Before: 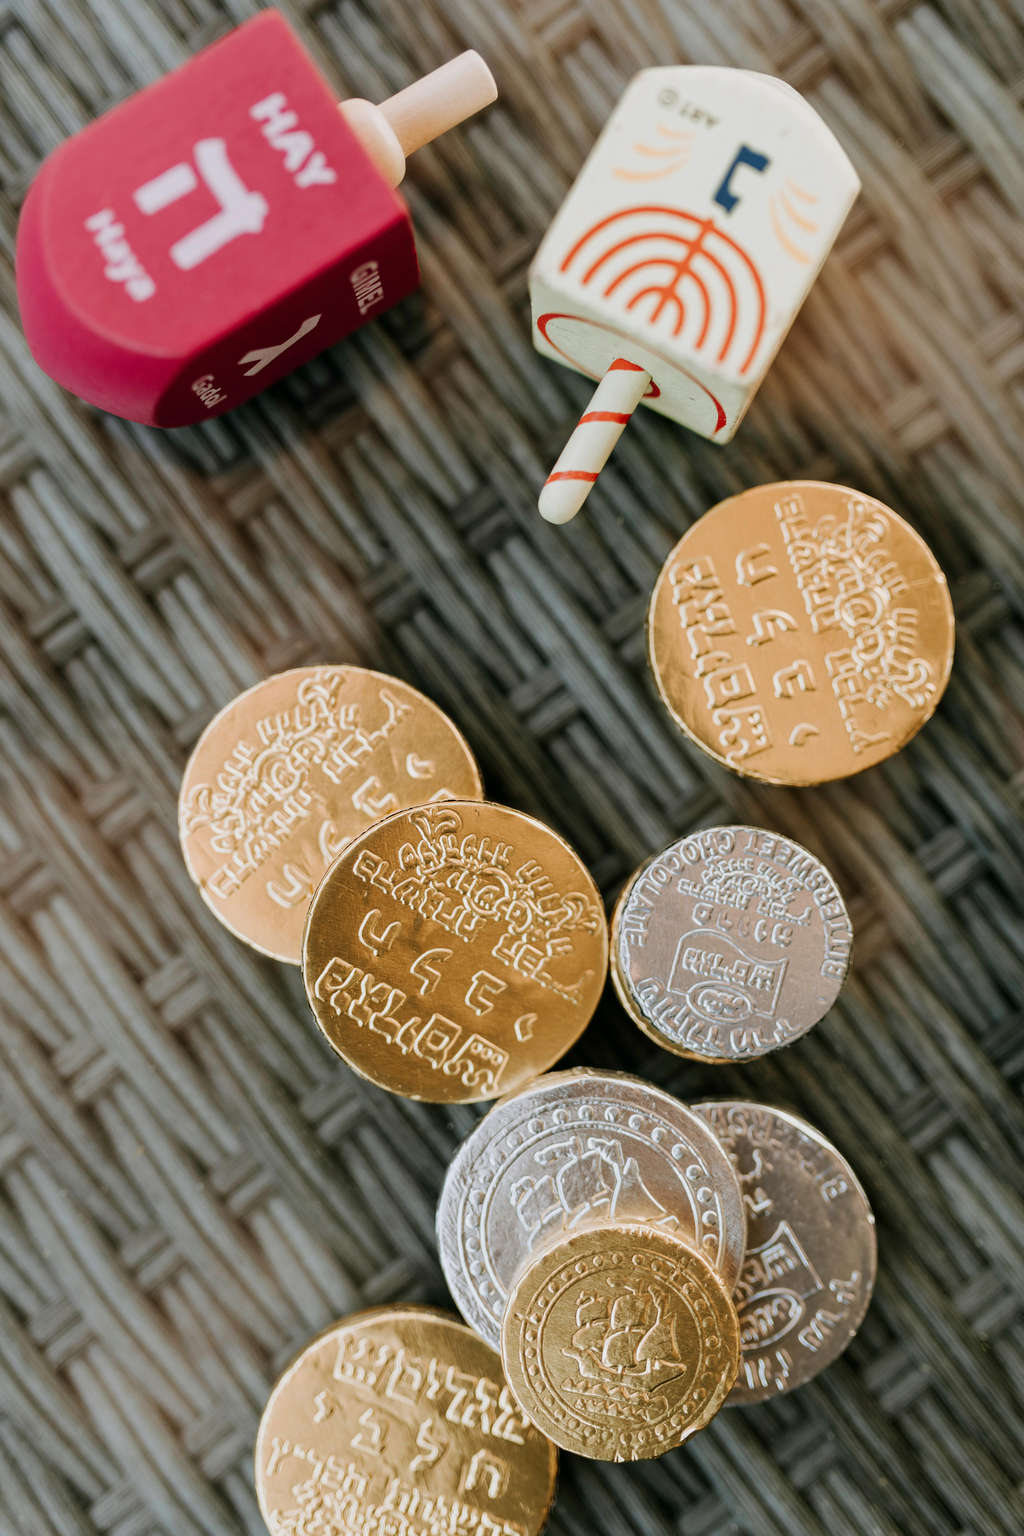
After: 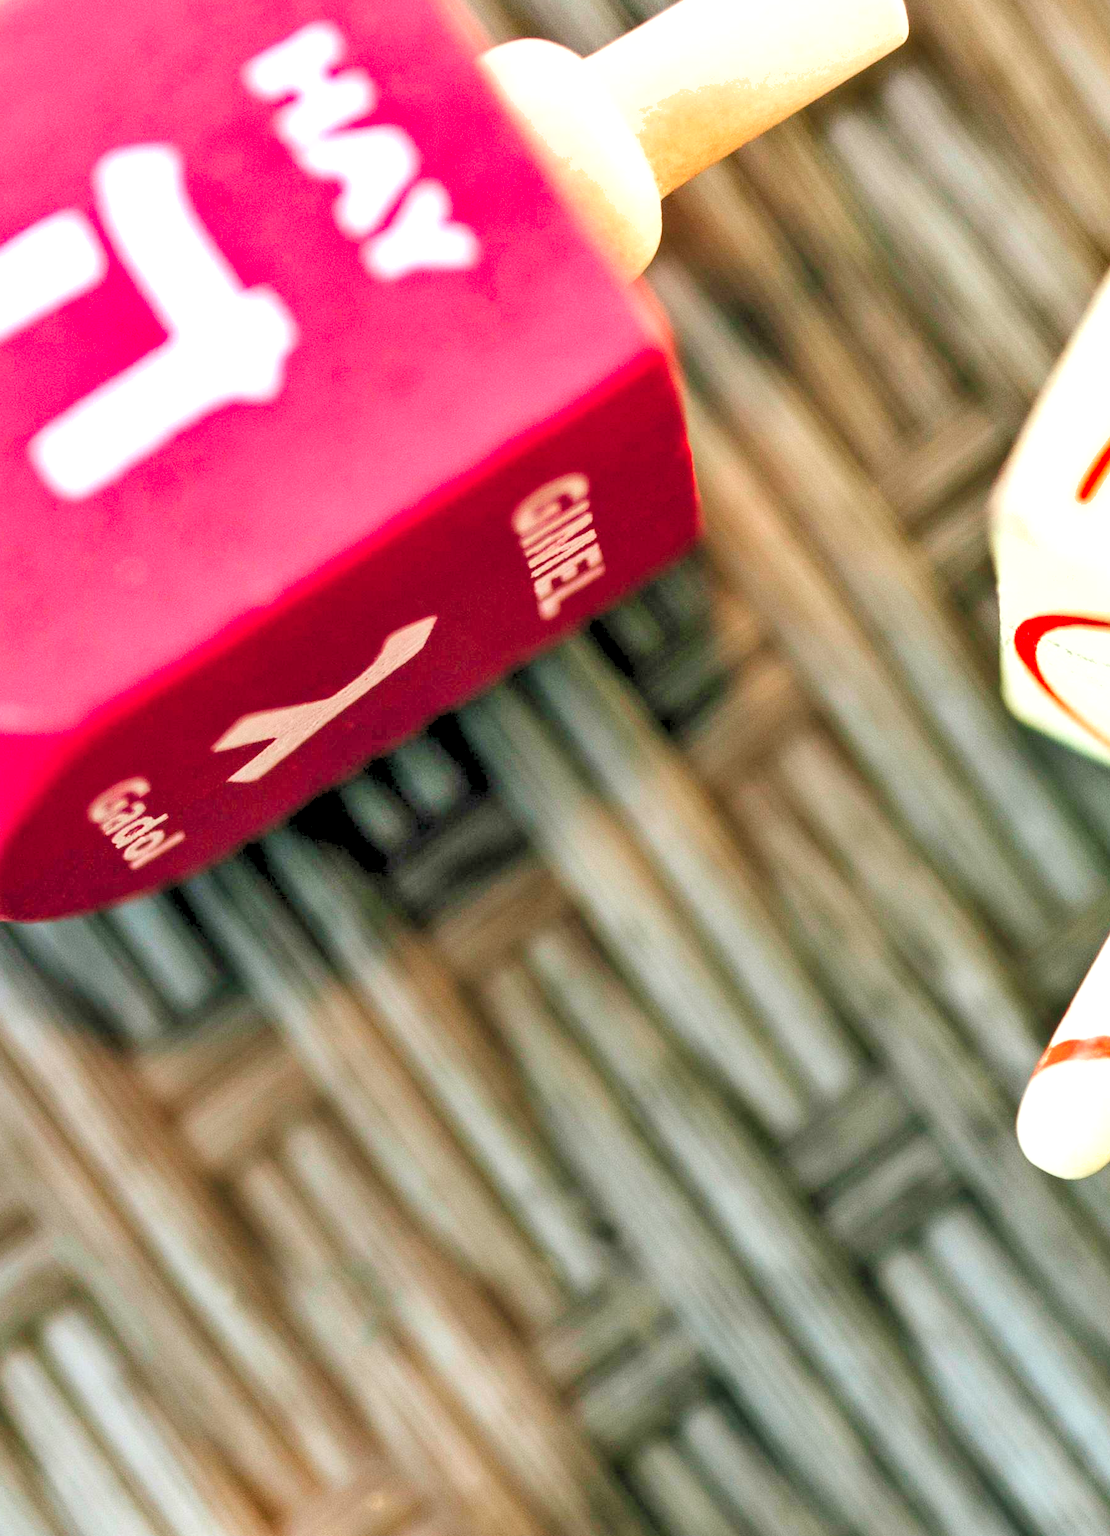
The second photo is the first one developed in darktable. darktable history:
local contrast: highlights 106%, shadows 98%, detail 119%, midtone range 0.2
shadows and highlights: shadows 59.31, soften with gaussian
crop: left 15.465%, top 5.459%, right 43.989%, bottom 57.169%
levels: levels [0.072, 0.414, 0.976]
color balance rgb: power › hue 170.43°, perceptual saturation grading › global saturation -0.016%, global vibrance 20%
exposure: black level correction -0.002, exposure 1.112 EV, compensate exposure bias true, compensate highlight preservation false
